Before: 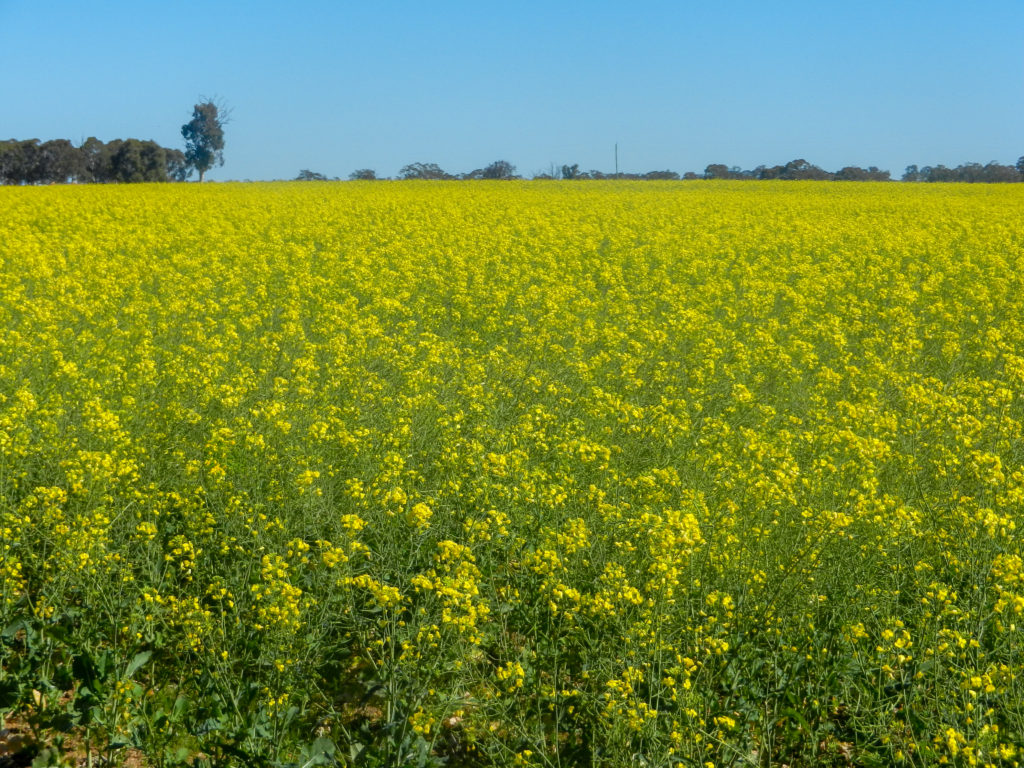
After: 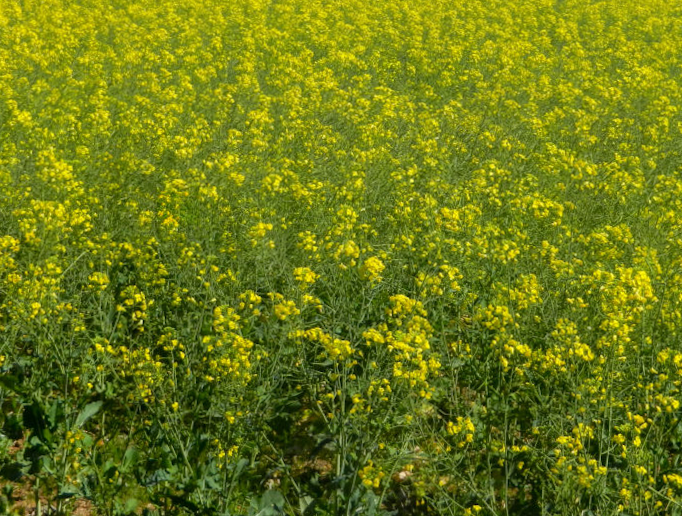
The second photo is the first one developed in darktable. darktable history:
crop and rotate: angle -0.755°, left 3.71%, top 31.621%, right 28.467%
